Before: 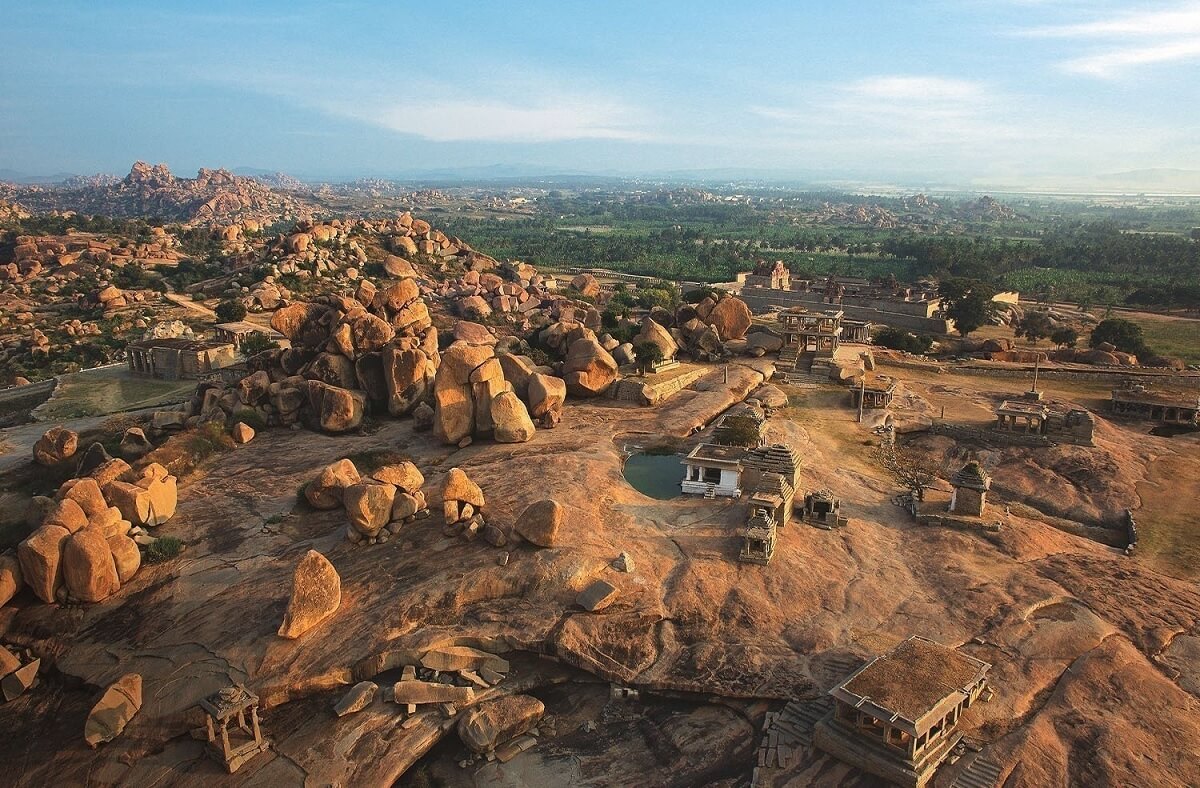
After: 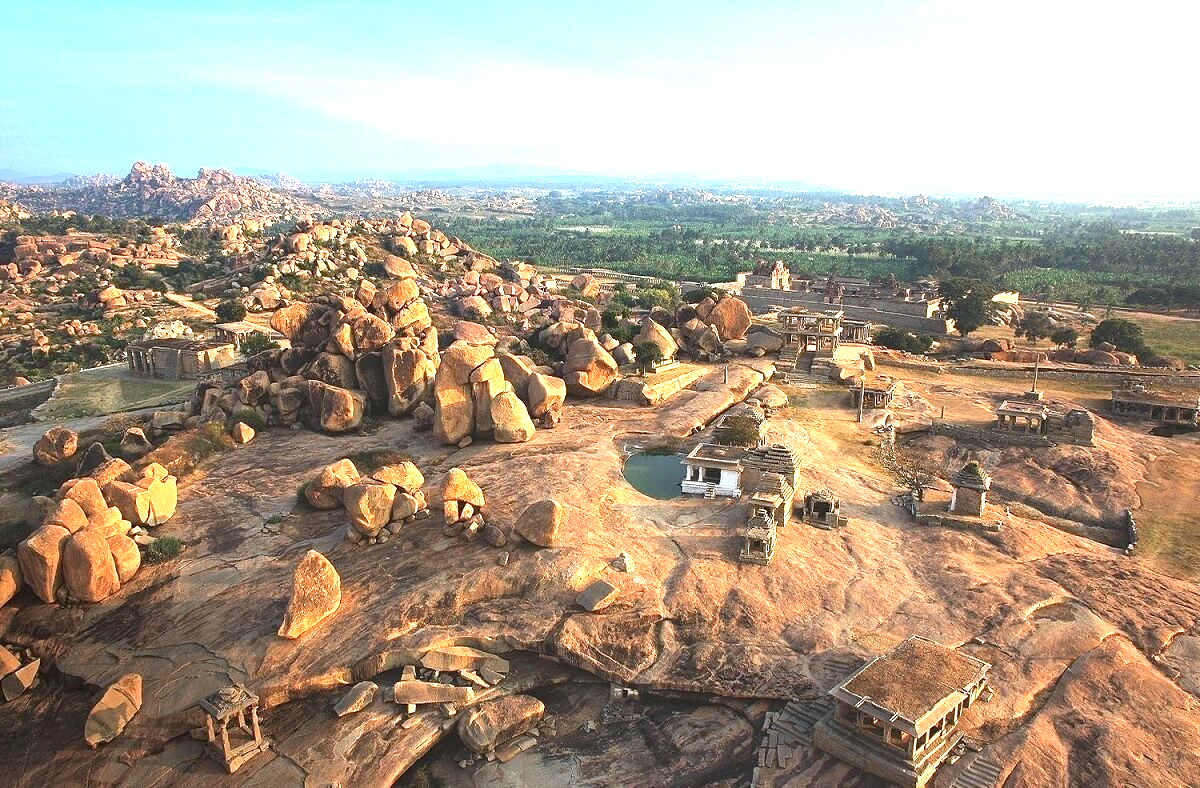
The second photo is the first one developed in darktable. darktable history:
exposure: black level correction 0.001, exposure 1.3 EV, compensate highlight preservation false
white balance: red 0.967, blue 1.049
tone equalizer: on, module defaults
